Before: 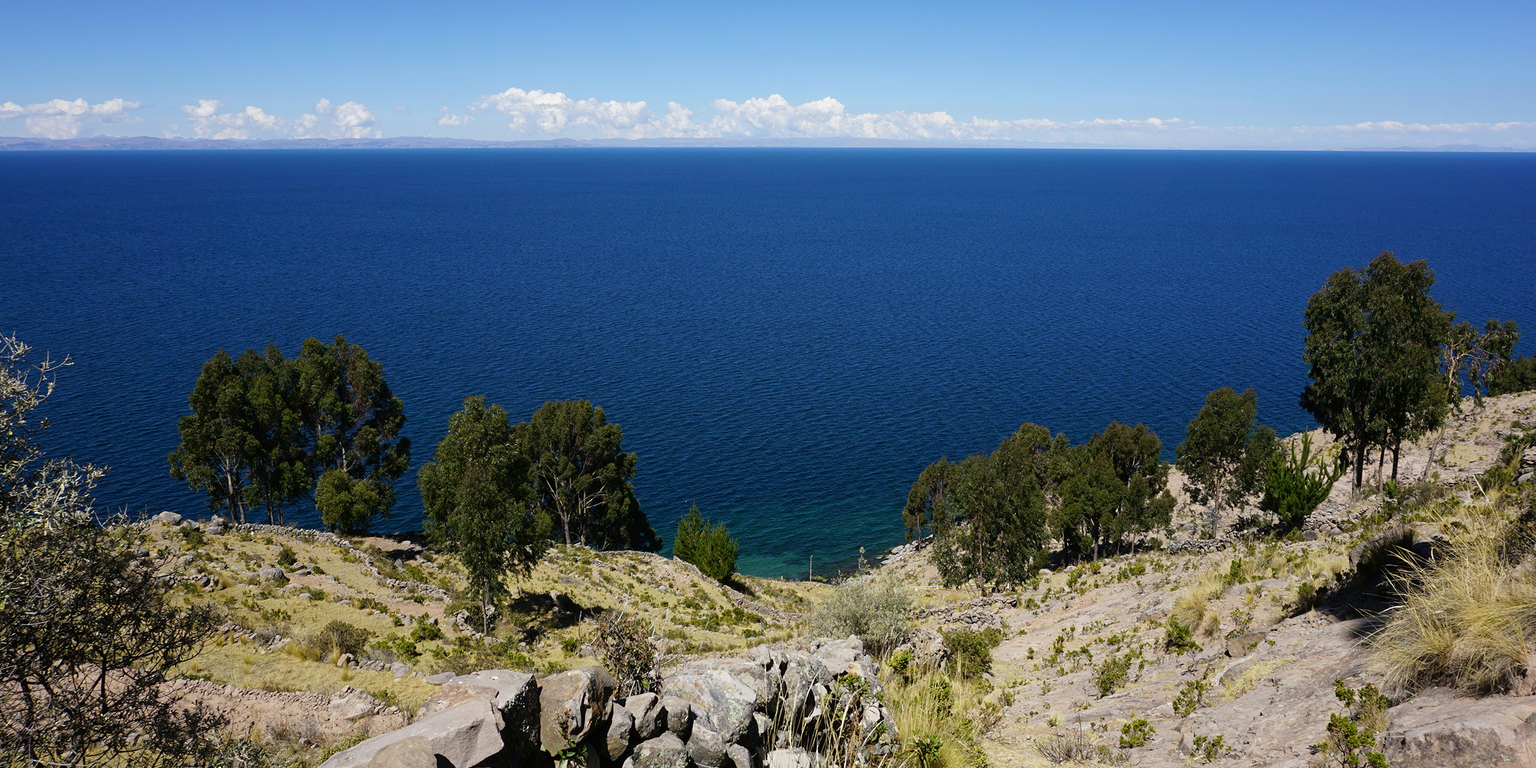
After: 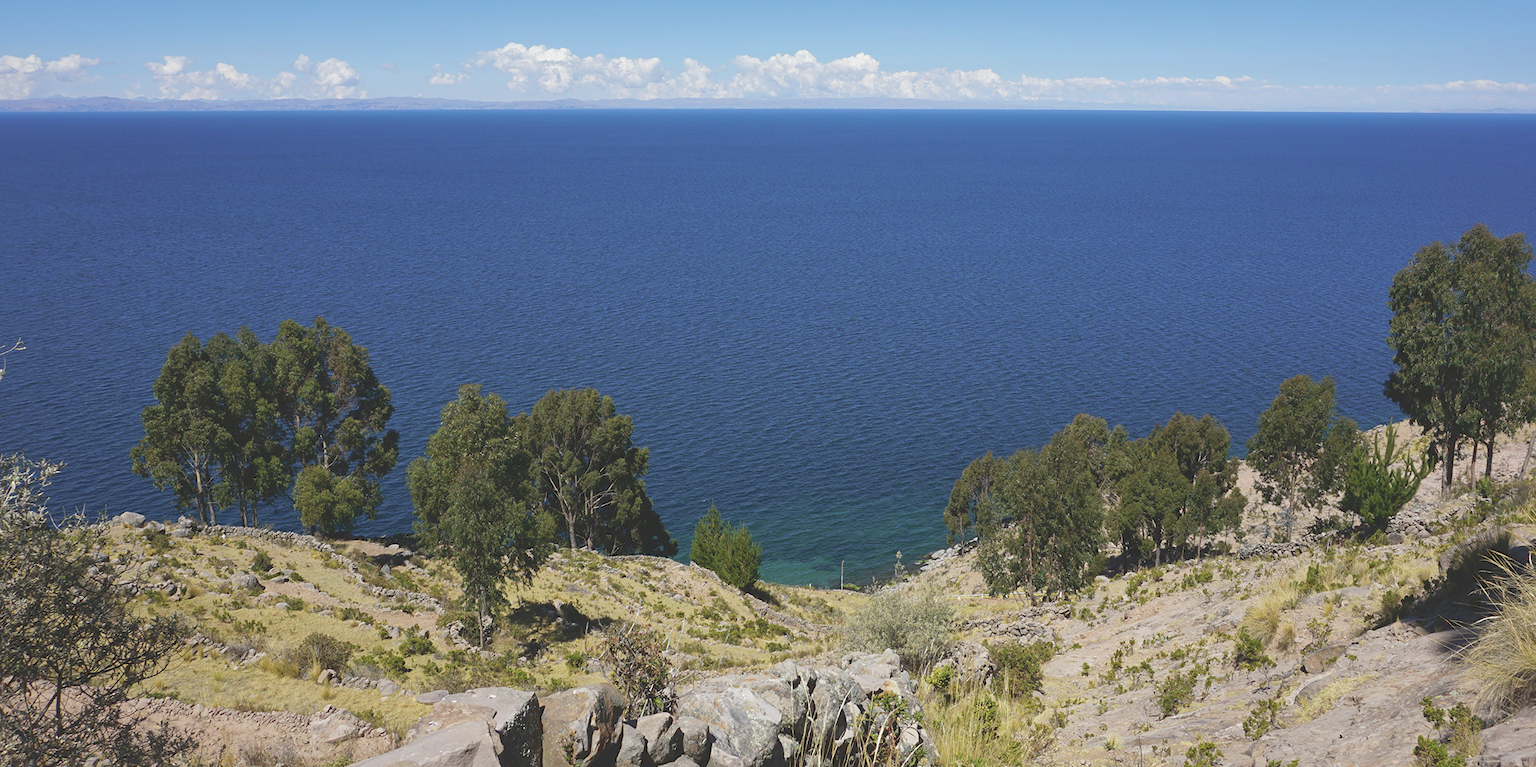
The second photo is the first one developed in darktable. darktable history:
tone curve: curves: ch0 [(0, 0) (0.003, 0.144) (0.011, 0.149) (0.025, 0.159) (0.044, 0.183) (0.069, 0.207) (0.1, 0.236) (0.136, 0.269) (0.177, 0.303) (0.224, 0.339) (0.277, 0.38) (0.335, 0.428) (0.399, 0.478) (0.468, 0.539) (0.543, 0.604) (0.623, 0.679) (0.709, 0.755) (0.801, 0.836) (0.898, 0.918) (1, 1)], preserve colors none
shadows and highlights: on, module defaults
crop: left 3.305%, top 6.436%, right 6.389%, bottom 3.258%
tone equalizer: on, module defaults
